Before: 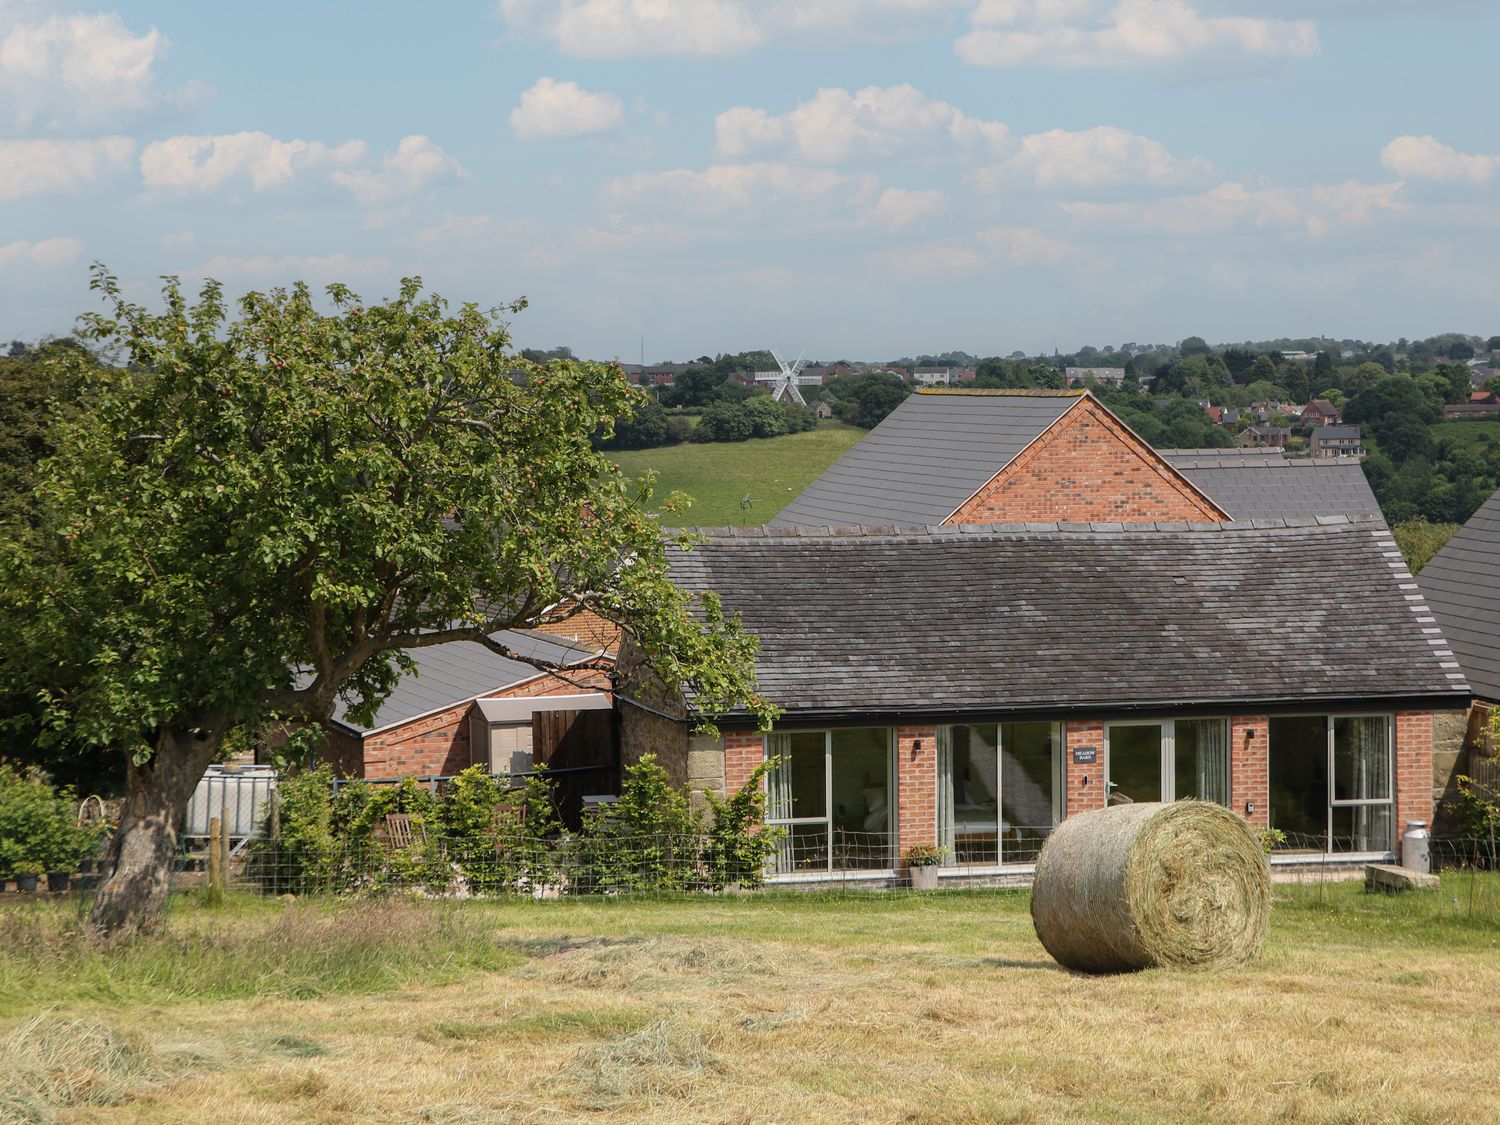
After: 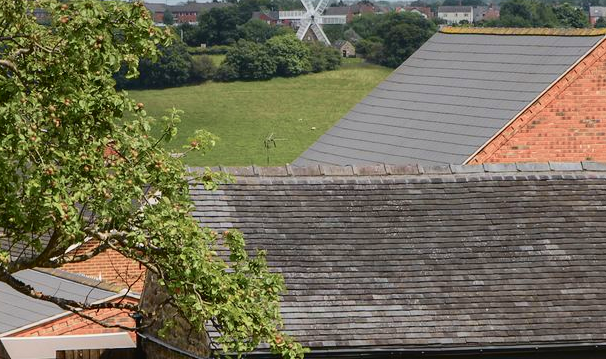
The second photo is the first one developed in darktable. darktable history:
crop: left 31.751%, top 32.172%, right 27.8%, bottom 35.83%
tone curve: curves: ch0 [(0, 0.021) (0.049, 0.044) (0.152, 0.14) (0.328, 0.357) (0.473, 0.529) (0.641, 0.705) (0.868, 0.887) (1, 0.969)]; ch1 [(0, 0) (0.322, 0.328) (0.43, 0.425) (0.474, 0.466) (0.502, 0.503) (0.522, 0.526) (0.564, 0.591) (0.602, 0.632) (0.677, 0.701) (0.859, 0.885) (1, 1)]; ch2 [(0, 0) (0.33, 0.301) (0.447, 0.44) (0.502, 0.505) (0.535, 0.554) (0.565, 0.598) (0.618, 0.629) (1, 1)], color space Lab, independent channels, preserve colors none
